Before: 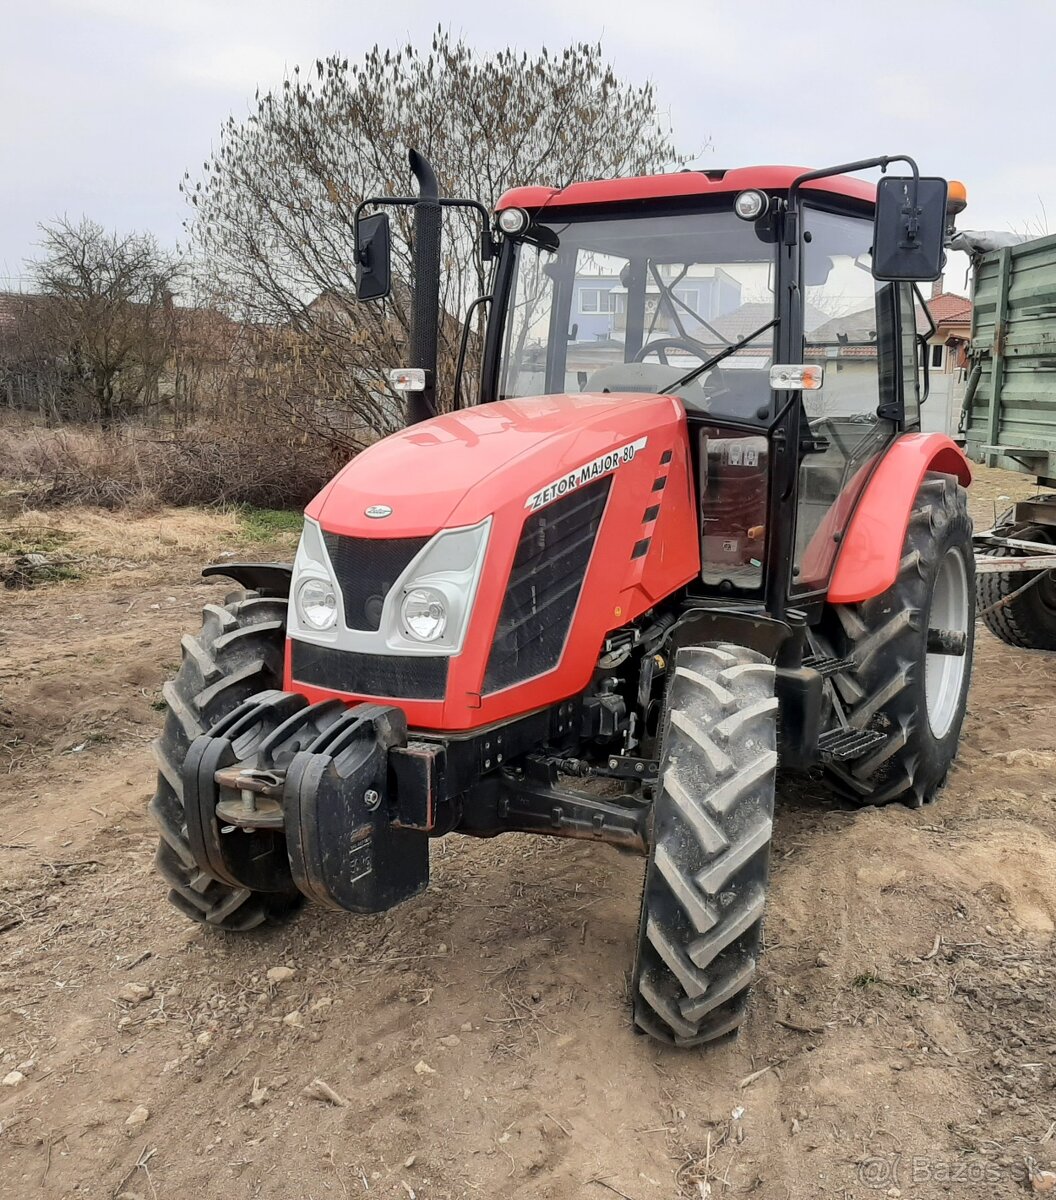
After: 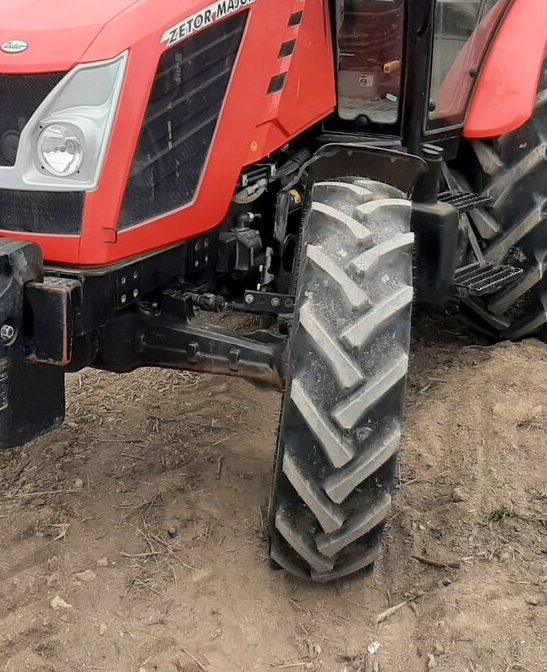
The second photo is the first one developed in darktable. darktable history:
crop: left 34.479%, top 38.822%, right 13.718%, bottom 5.172%
tone equalizer: on, module defaults
